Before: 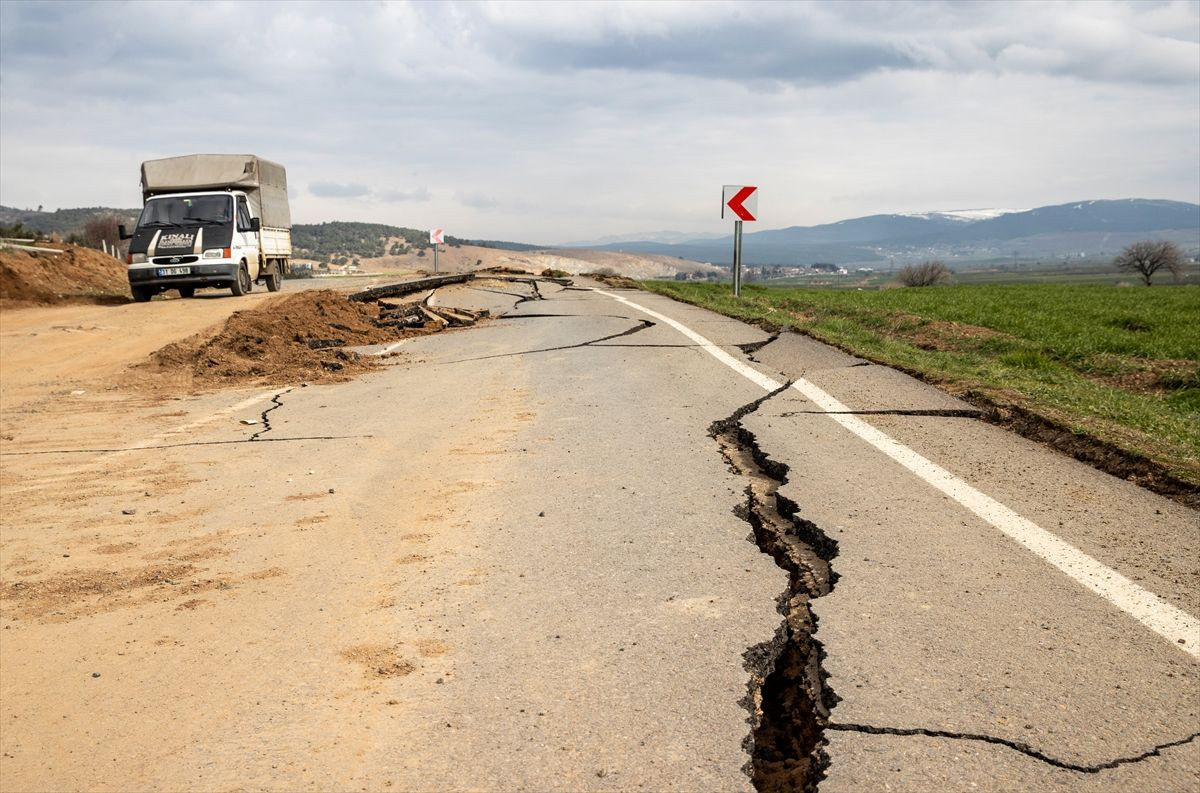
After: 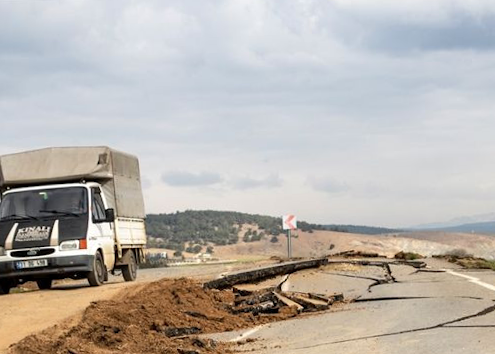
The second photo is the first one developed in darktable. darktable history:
crop and rotate: left 10.817%, top 0.062%, right 47.194%, bottom 53.626%
rotate and perspective: rotation -1.32°, lens shift (horizontal) -0.031, crop left 0.015, crop right 0.985, crop top 0.047, crop bottom 0.982
tone equalizer: on, module defaults
